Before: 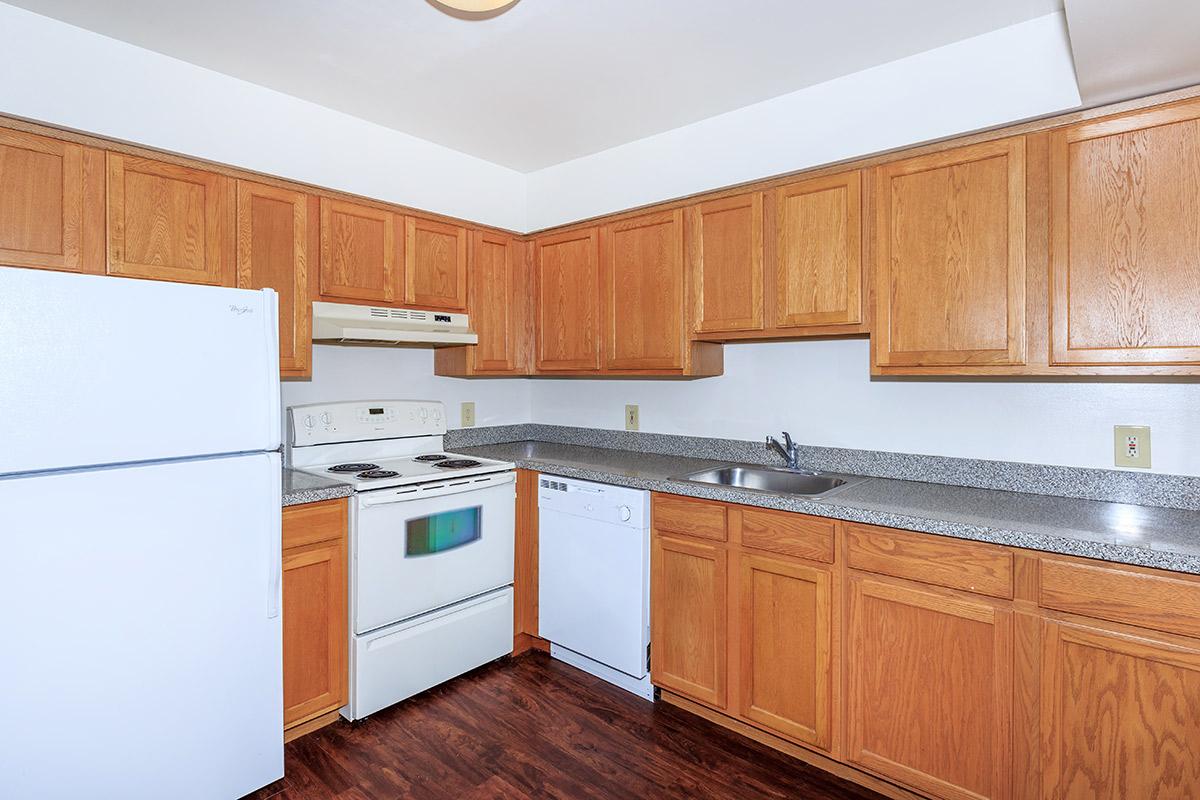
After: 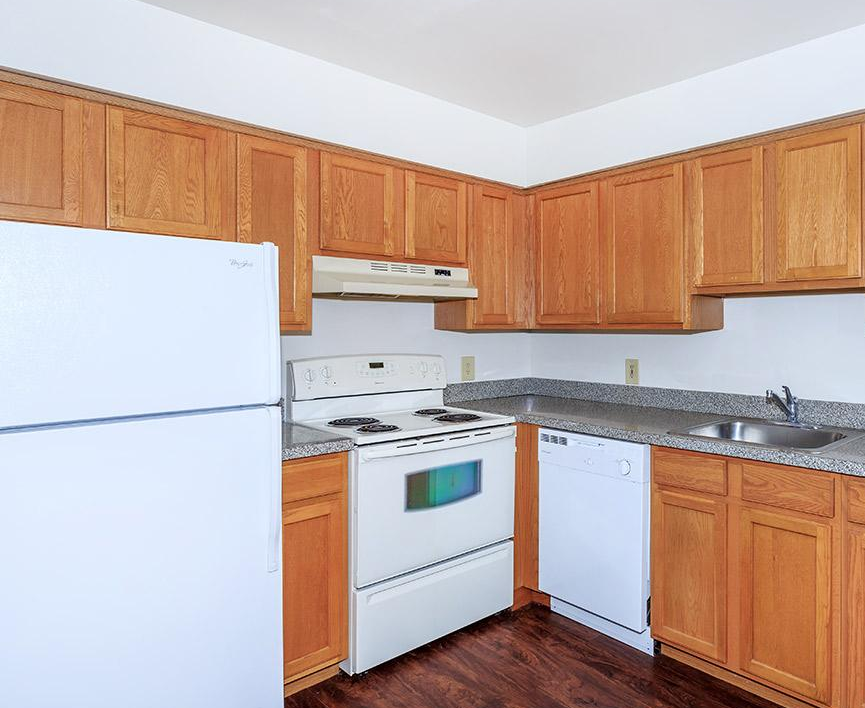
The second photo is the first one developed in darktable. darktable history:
crop: top 5.762%, right 27.901%, bottom 5.699%
